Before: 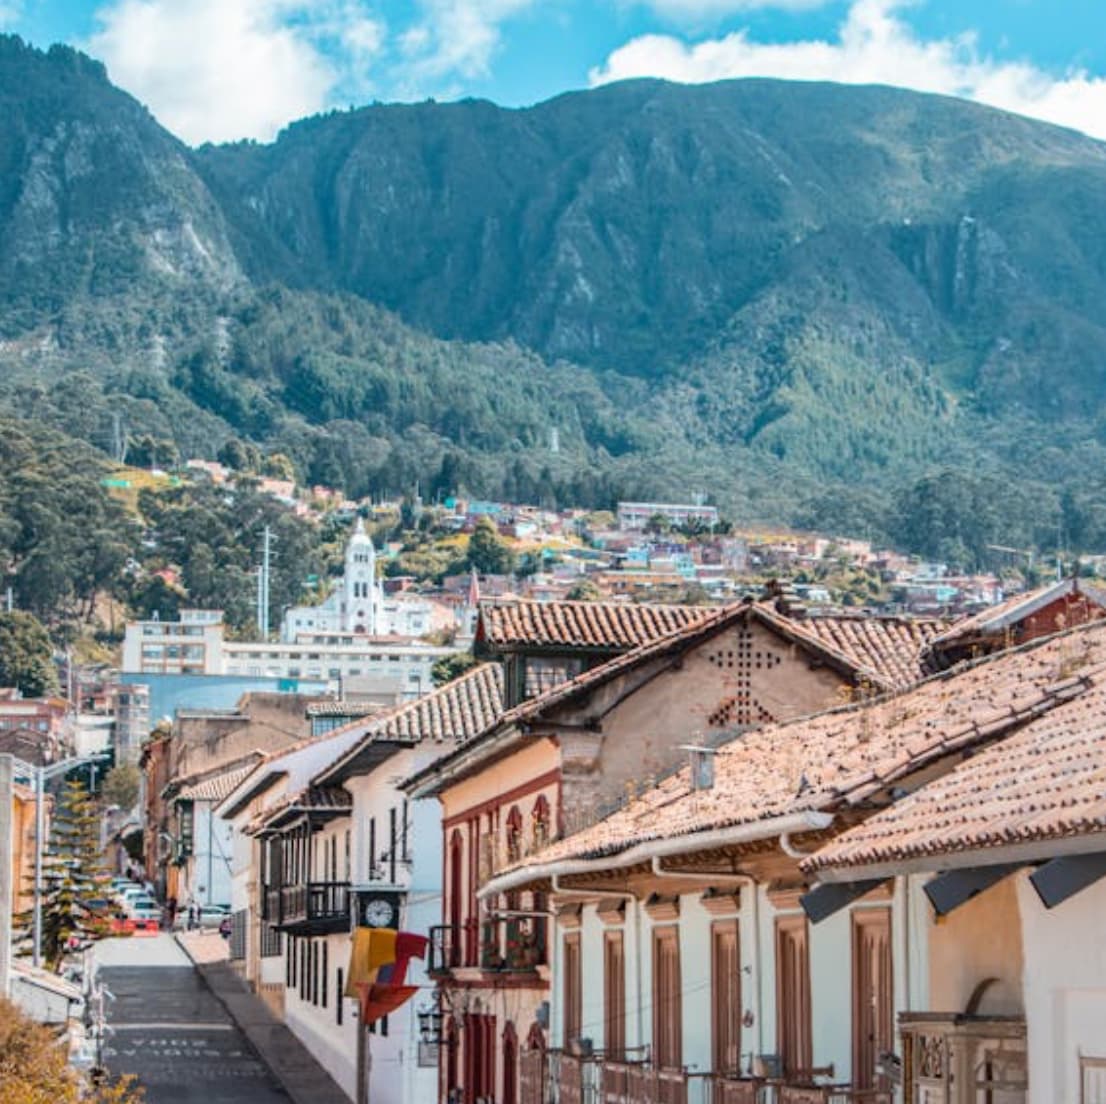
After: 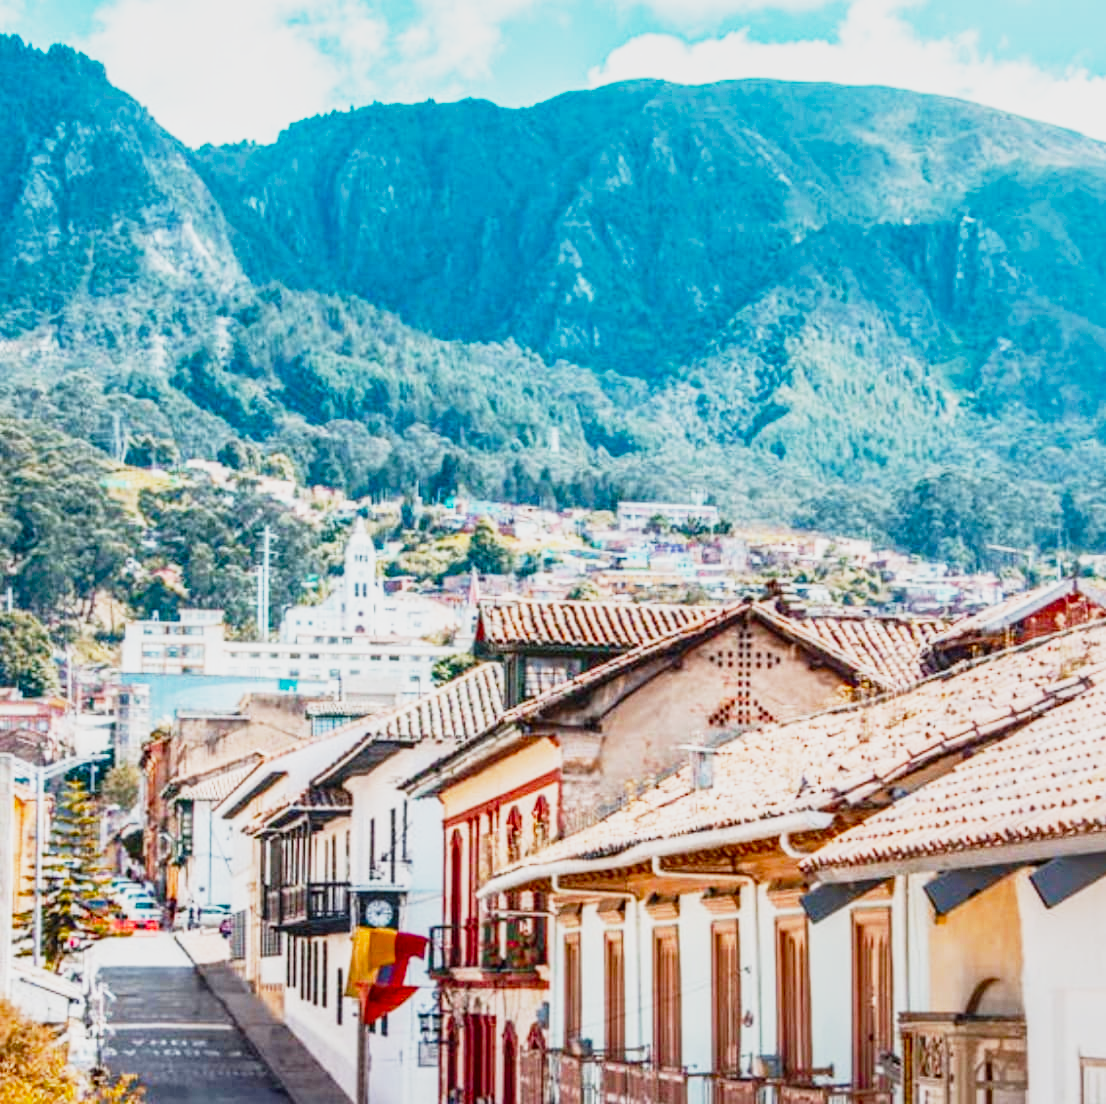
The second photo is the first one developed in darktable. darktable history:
local contrast: detail 130%
color balance rgb: global offset › luminance 0.771%, perceptual saturation grading › global saturation 20%, perceptual saturation grading › highlights -25.751%, perceptual saturation grading › shadows 49.577%
base curve: curves: ch0 [(0, 0) (0.012, 0.01) (0.073, 0.168) (0.31, 0.711) (0.645, 0.957) (1, 1)], preserve colors none
shadows and highlights: radius 121.53, shadows 21.66, white point adjustment -9.6, highlights -13.31, soften with gaussian
